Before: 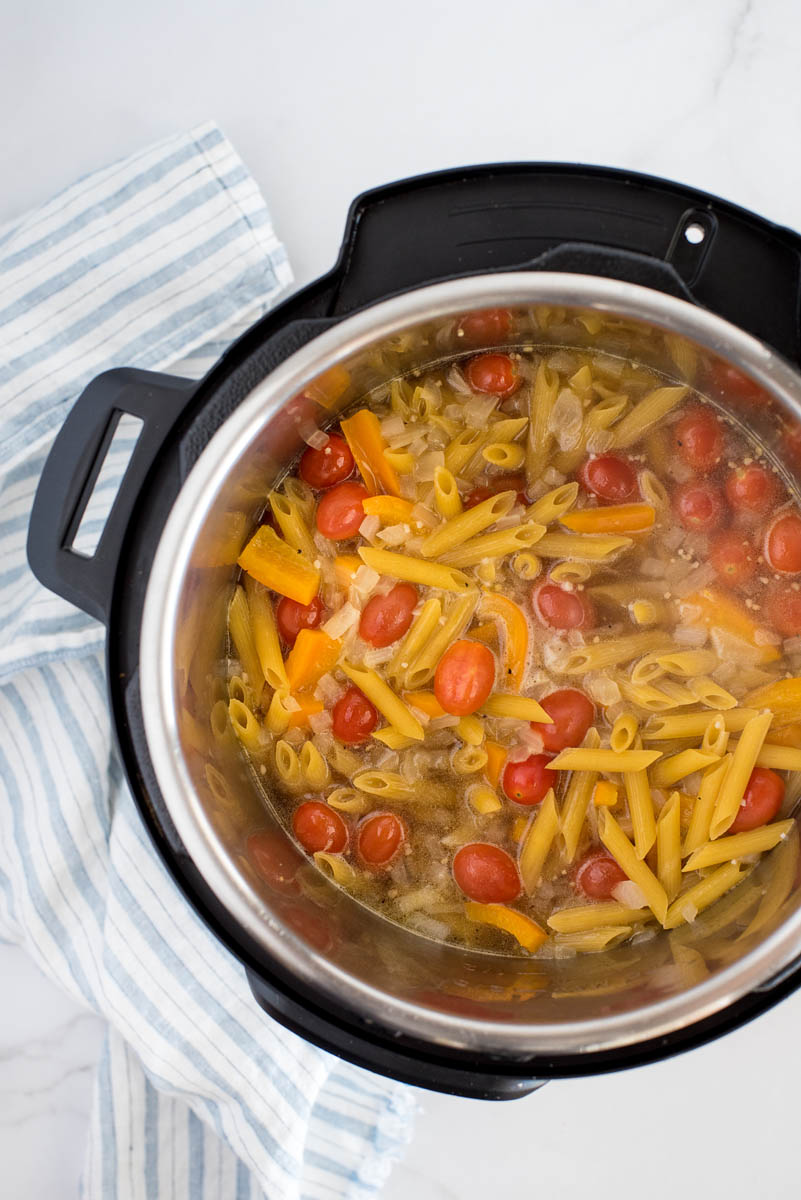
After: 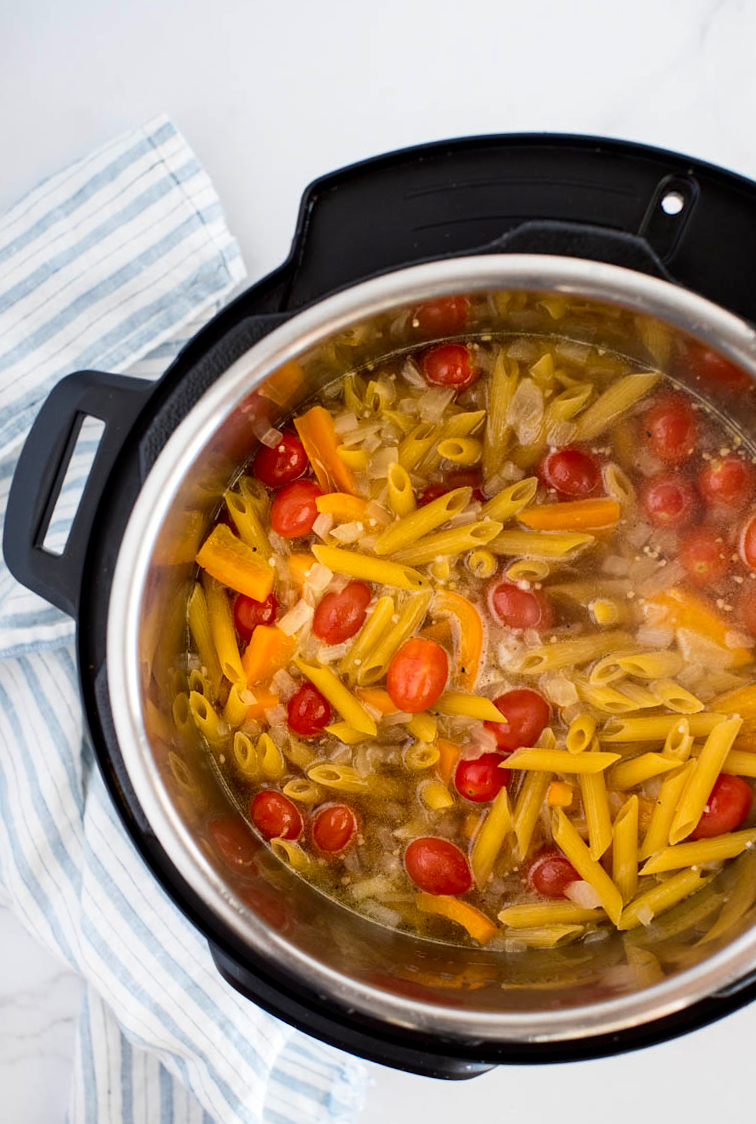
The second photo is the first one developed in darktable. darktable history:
rotate and perspective: rotation 0.062°, lens shift (vertical) 0.115, lens shift (horizontal) -0.133, crop left 0.047, crop right 0.94, crop top 0.061, crop bottom 0.94
contrast brightness saturation: contrast 0.13, brightness -0.05, saturation 0.16
